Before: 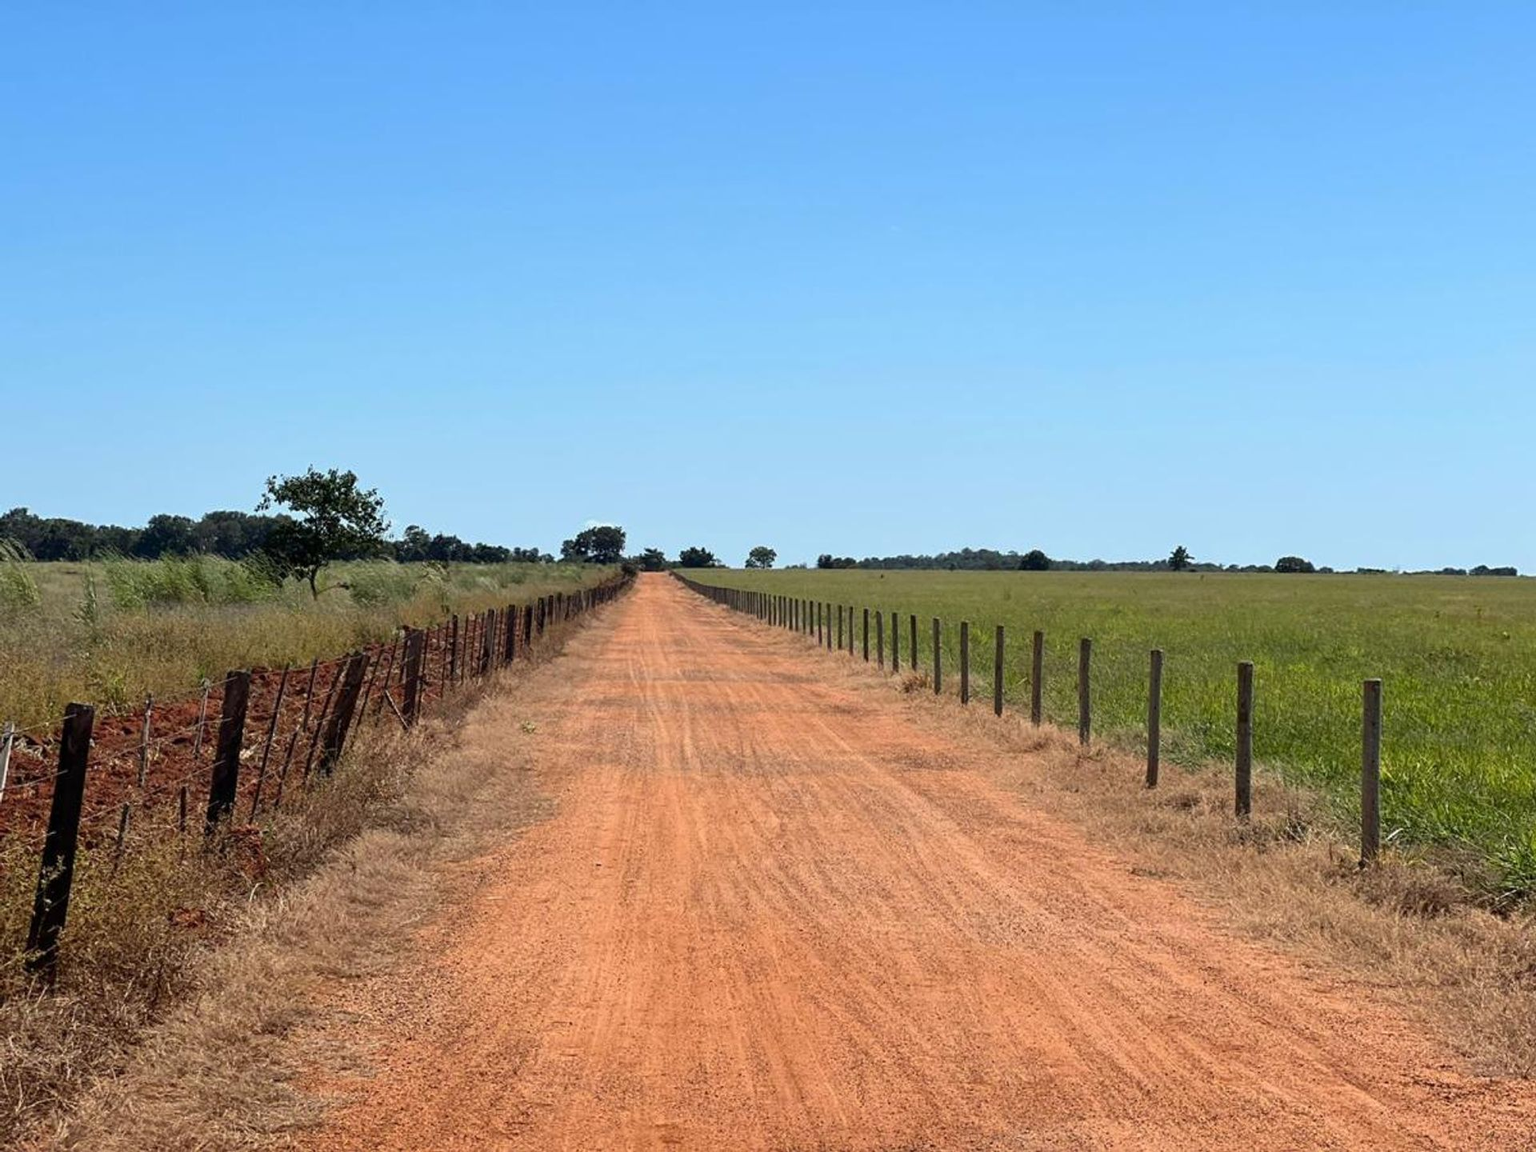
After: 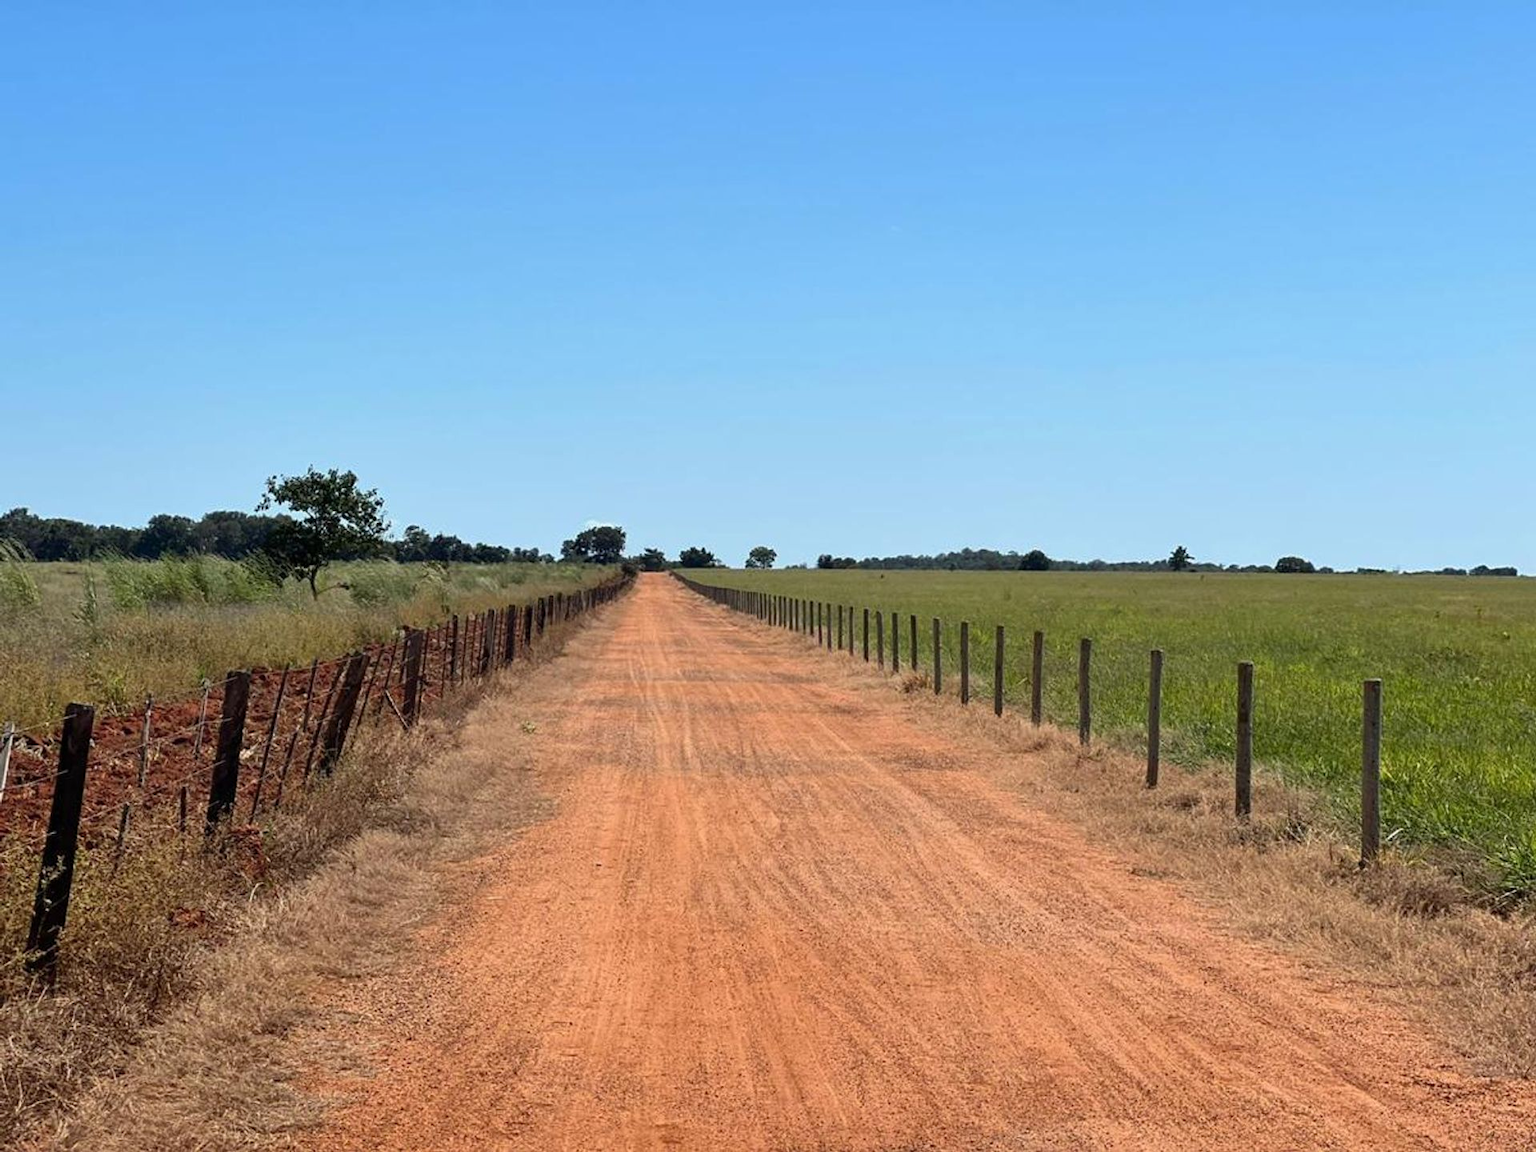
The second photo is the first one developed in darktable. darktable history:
shadows and highlights: shadows 36.23, highlights -26.83, soften with gaussian
